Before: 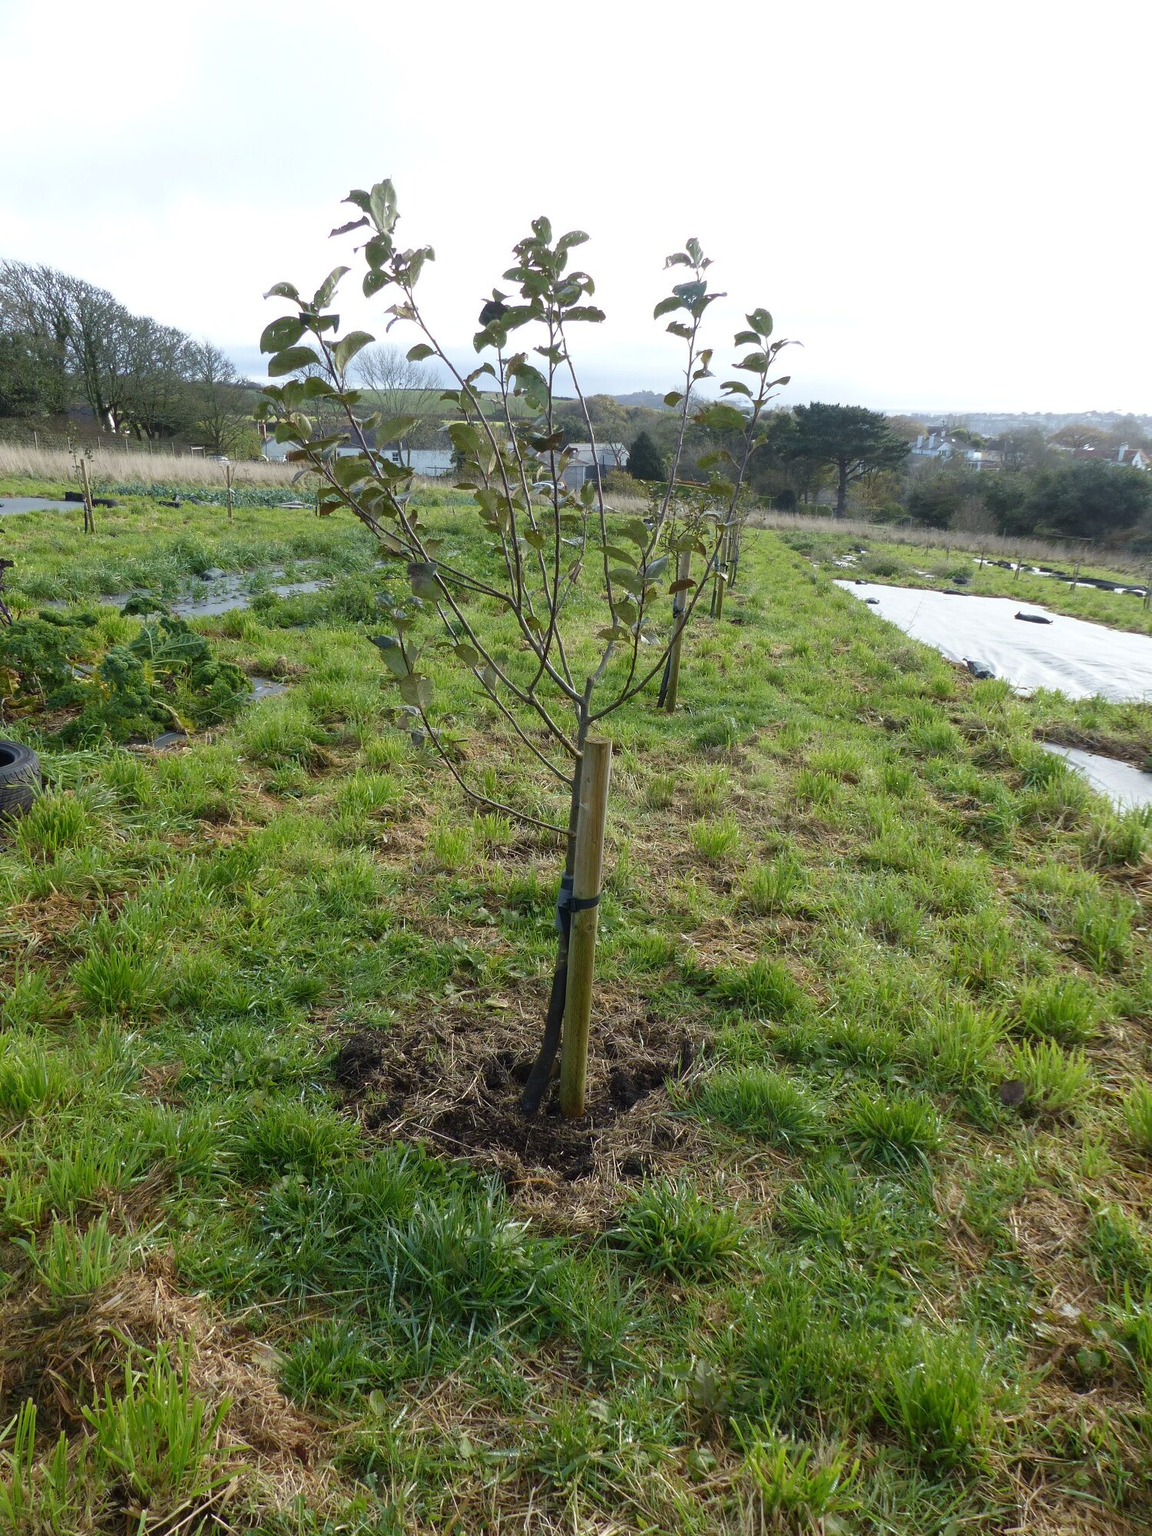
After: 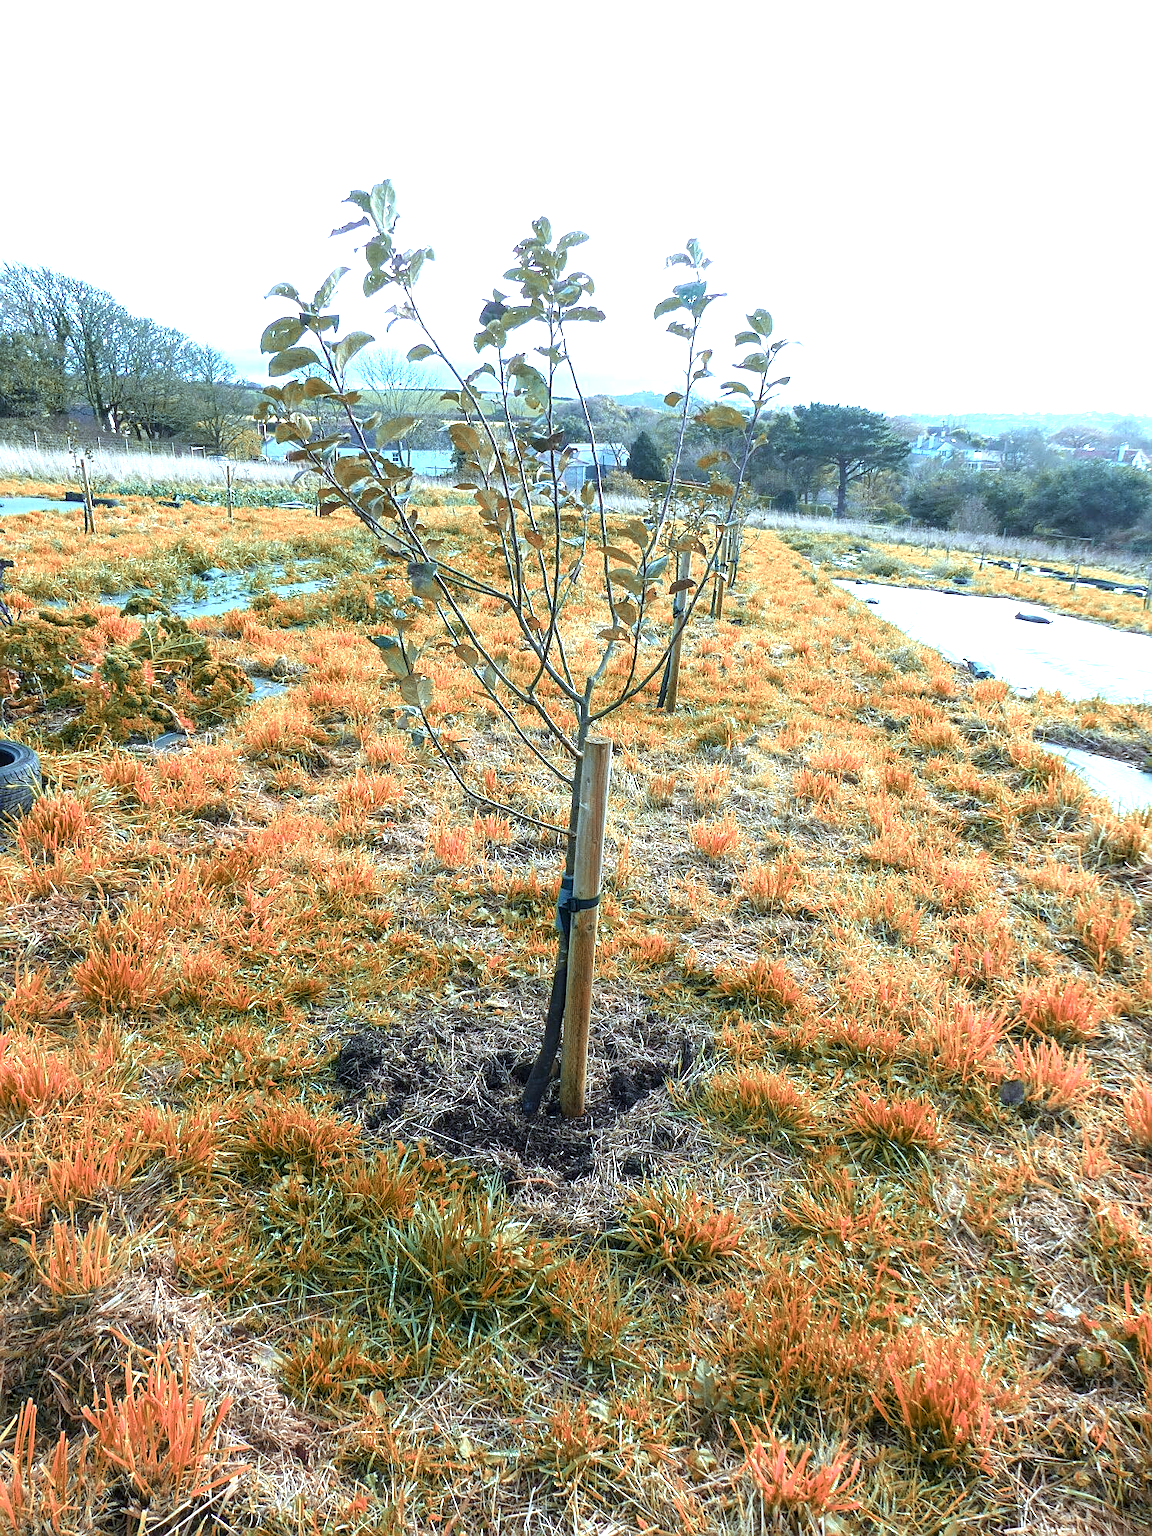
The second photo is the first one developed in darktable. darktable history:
sharpen: on, module defaults
local contrast: on, module defaults
exposure: black level correction 0, exposure 0.7 EV, compensate highlight preservation false
color correction: highlights b* -0.053, saturation 0.986
color calibration: illuminant custom, x 0.389, y 0.387, temperature 3794.1 K
tone equalizer: -8 EV -0.451 EV, -7 EV -0.377 EV, -6 EV -0.364 EV, -5 EV -0.23 EV, -3 EV 0.198 EV, -2 EV 0.334 EV, -1 EV 0.399 EV, +0 EV 0.393 EV
color zones: curves: ch2 [(0, 0.488) (0.143, 0.417) (0.286, 0.212) (0.429, 0.179) (0.571, 0.154) (0.714, 0.415) (0.857, 0.495) (1, 0.488)]
